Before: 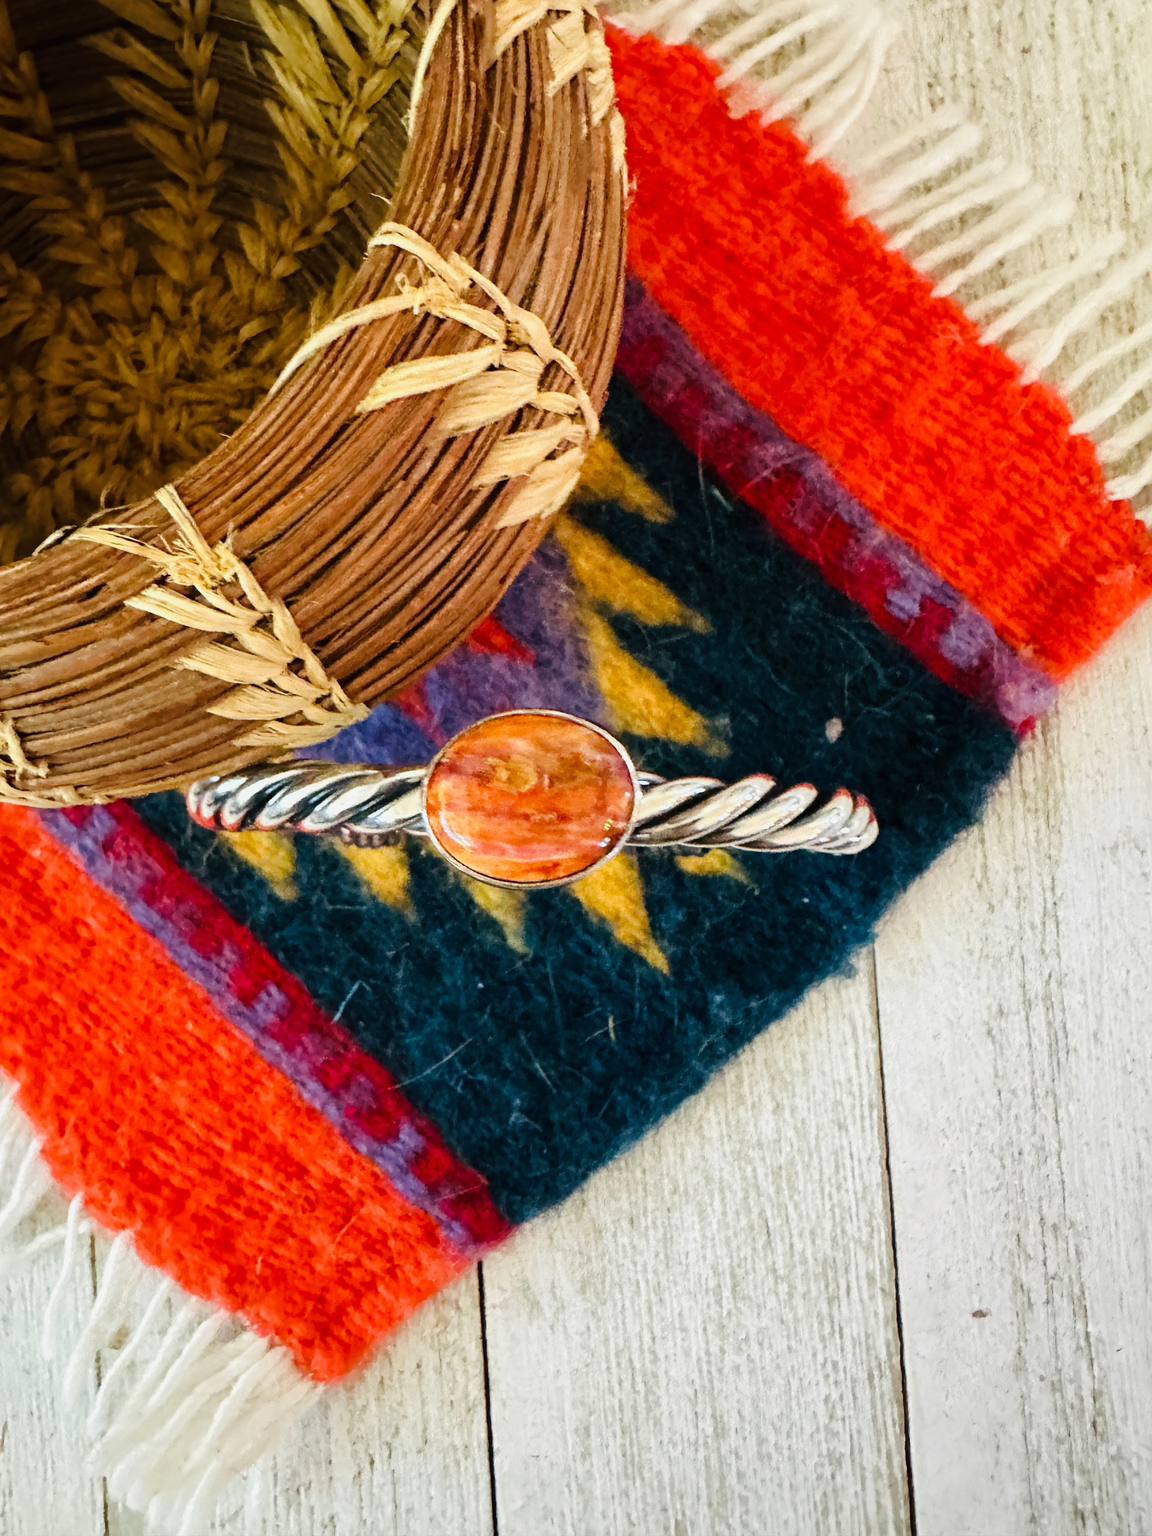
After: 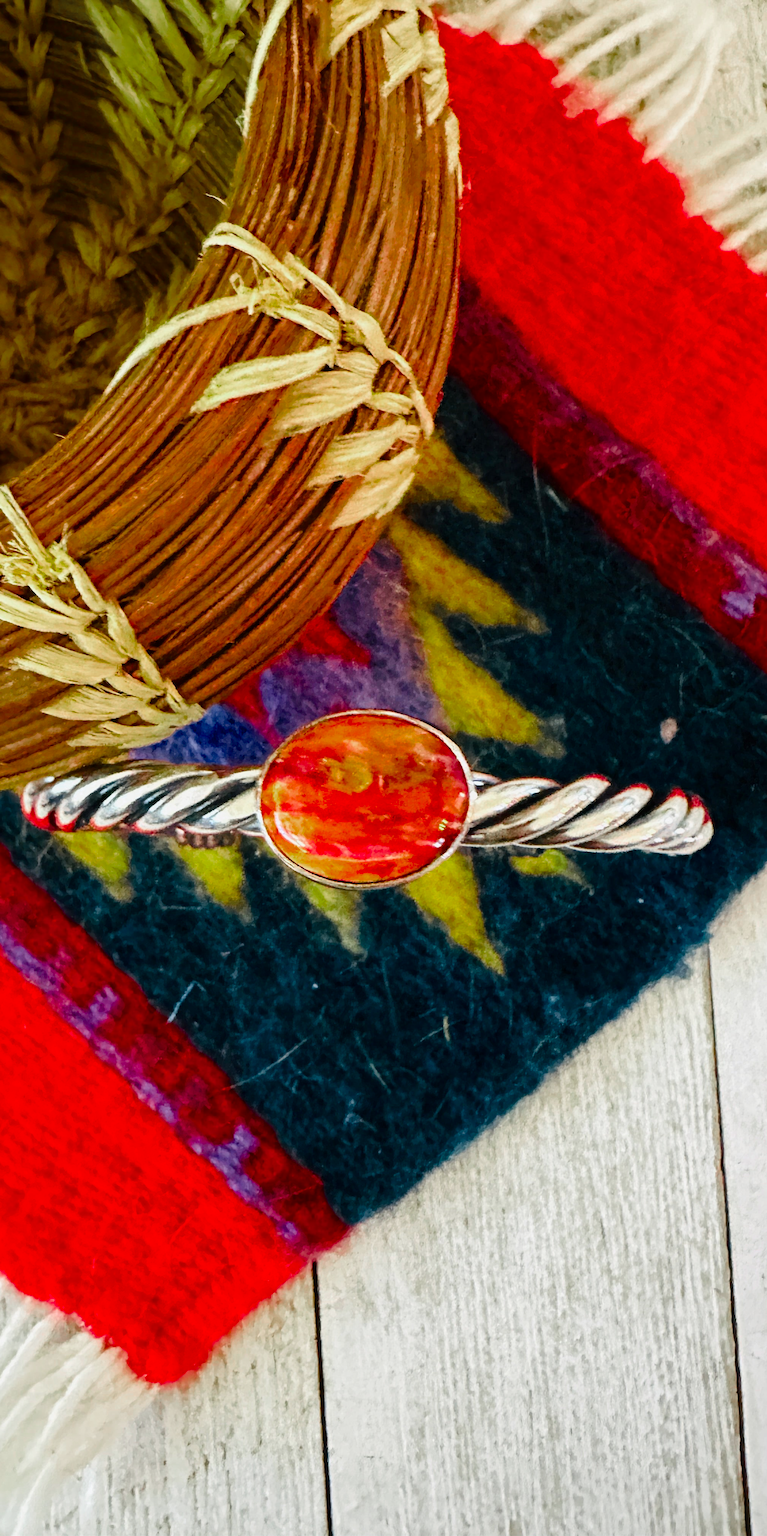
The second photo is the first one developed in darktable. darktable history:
color zones: curves: ch0 [(0, 0.466) (0.128, 0.466) (0.25, 0.5) (0.375, 0.456) (0.5, 0.5) (0.625, 0.5) (0.737, 0.652) (0.875, 0.5)]; ch1 [(0, 0.603) (0.125, 0.618) (0.261, 0.348) (0.372, 0.353) (0.497, 0.363) (0.611, 0.45) (0.731, 0.427) (0.875, 0.518) (0.998, 0.652)]; ch2 [(0, 0.559) (0.125, 0.451) (0.253, 0.564) (0.37, 0.578) (0.5, 0.466) (0.625, 0.471) (0.731, 0.471) (0.88, 0.485)]
color balance rgb: shadows lift › luminance 0.894%, shadows lift › chroma 0.12%, shadows lift › hue 21.91°, perceptual saturation grading › global saturation 18.87%, global vibrance 10.152%, saturation formula JzAzBz (2021)
crop and rotate: left 14.399%, right 18.947%
